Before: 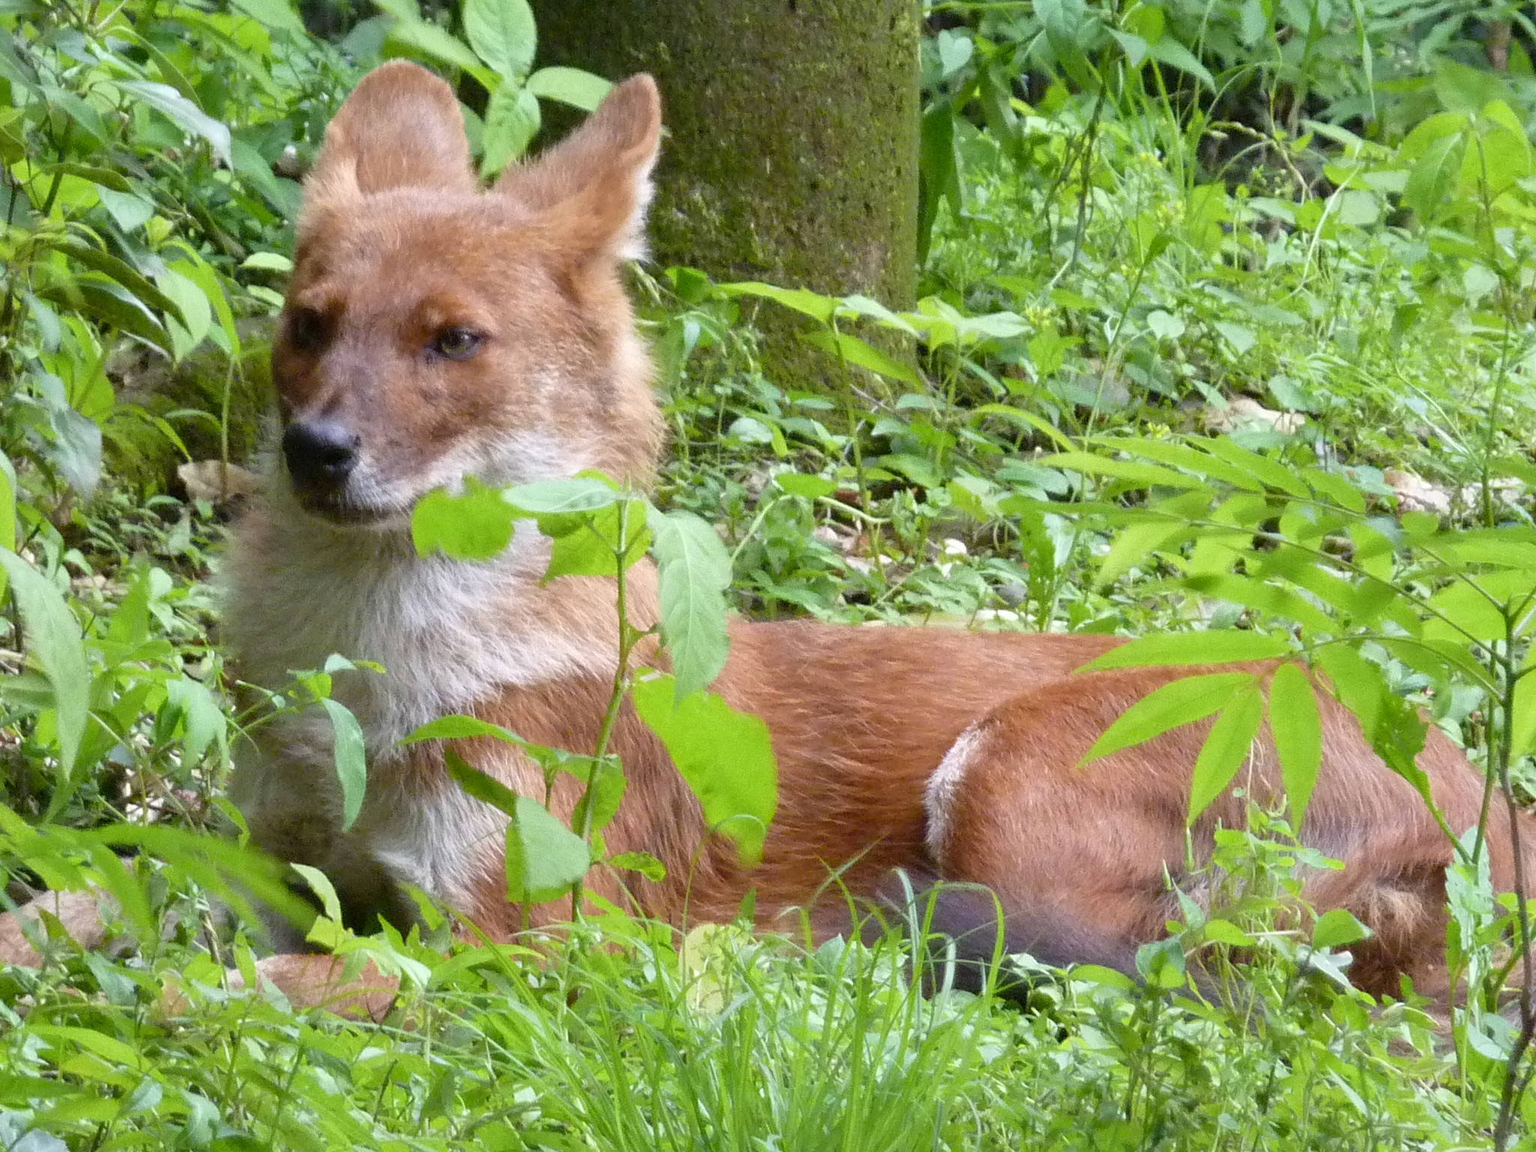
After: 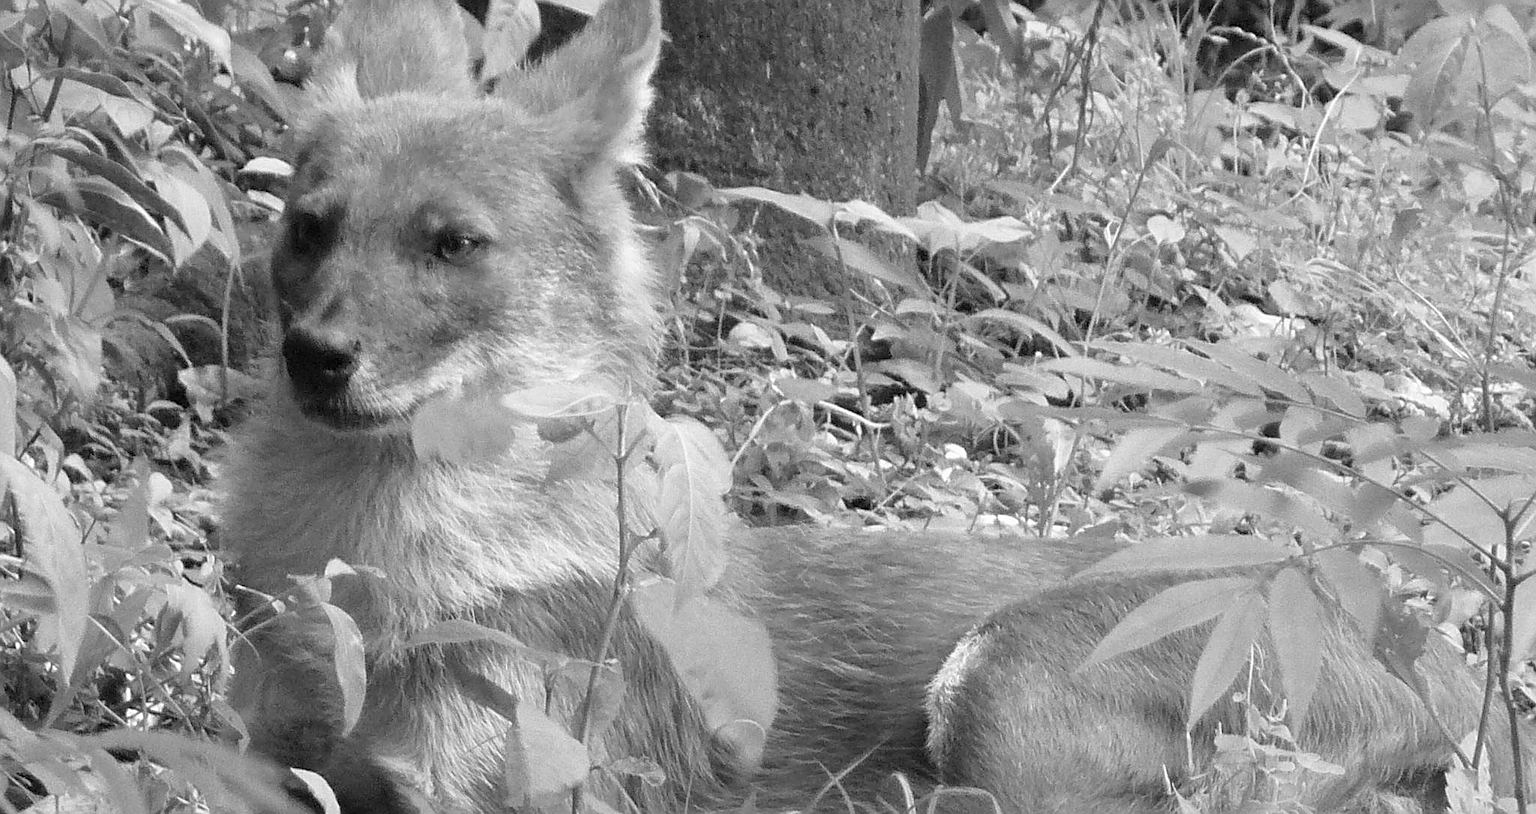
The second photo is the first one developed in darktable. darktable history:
monochrome: on, module defaults
crop and rotate: top 8.293%, bottom 20.996%
sharpen: on, module defaults
